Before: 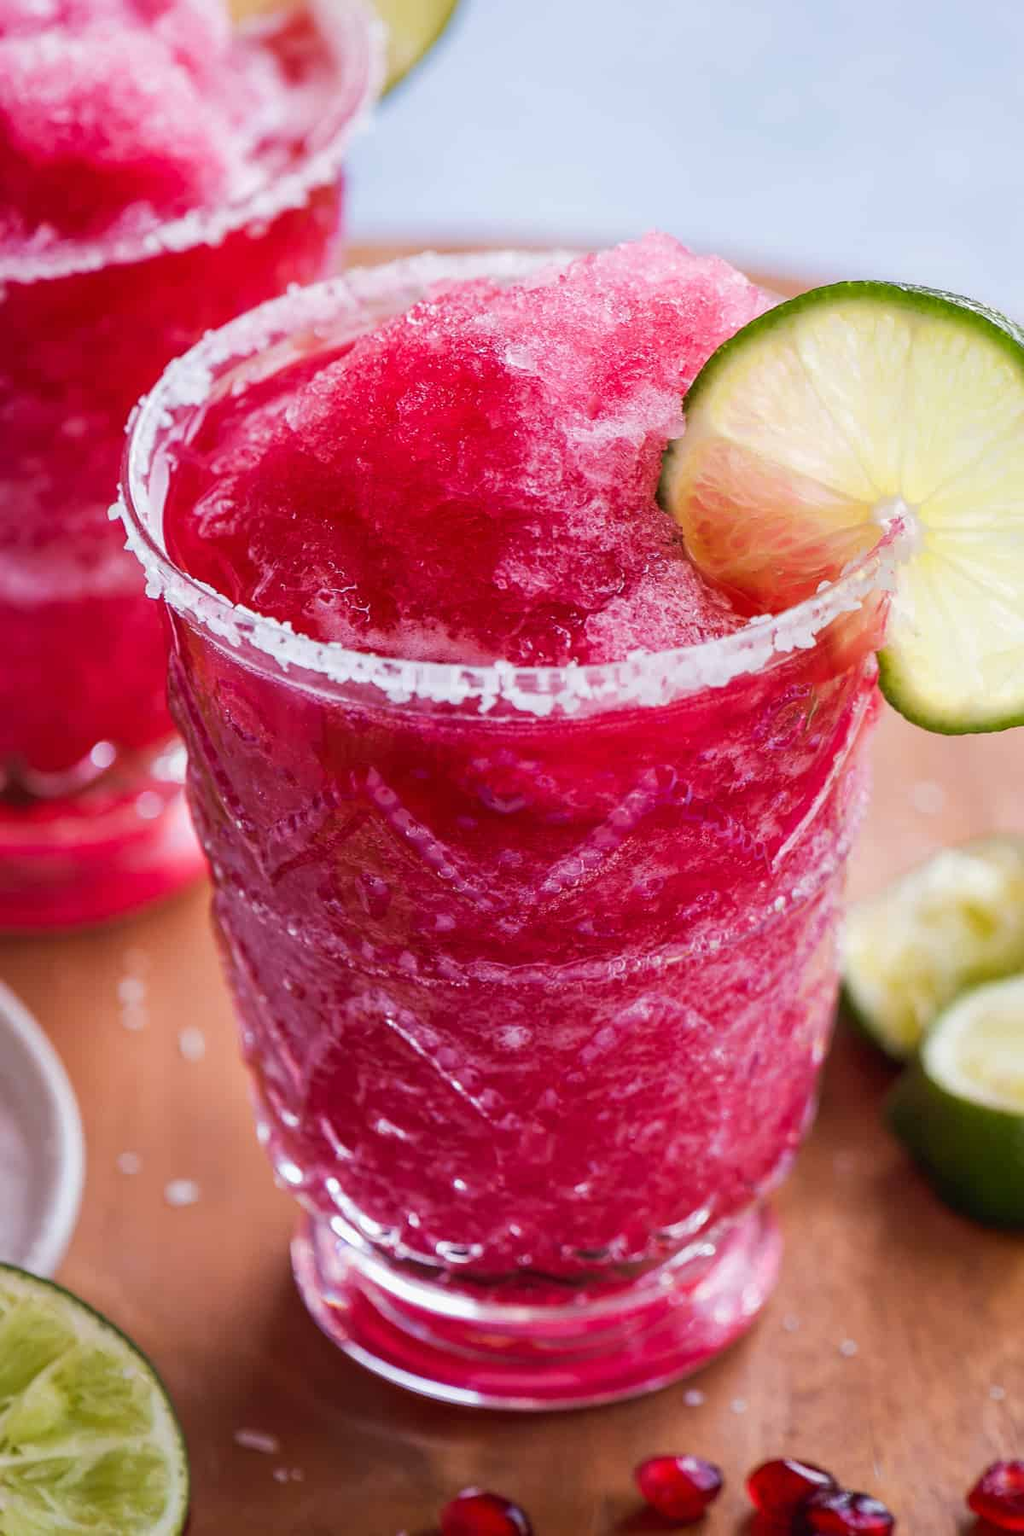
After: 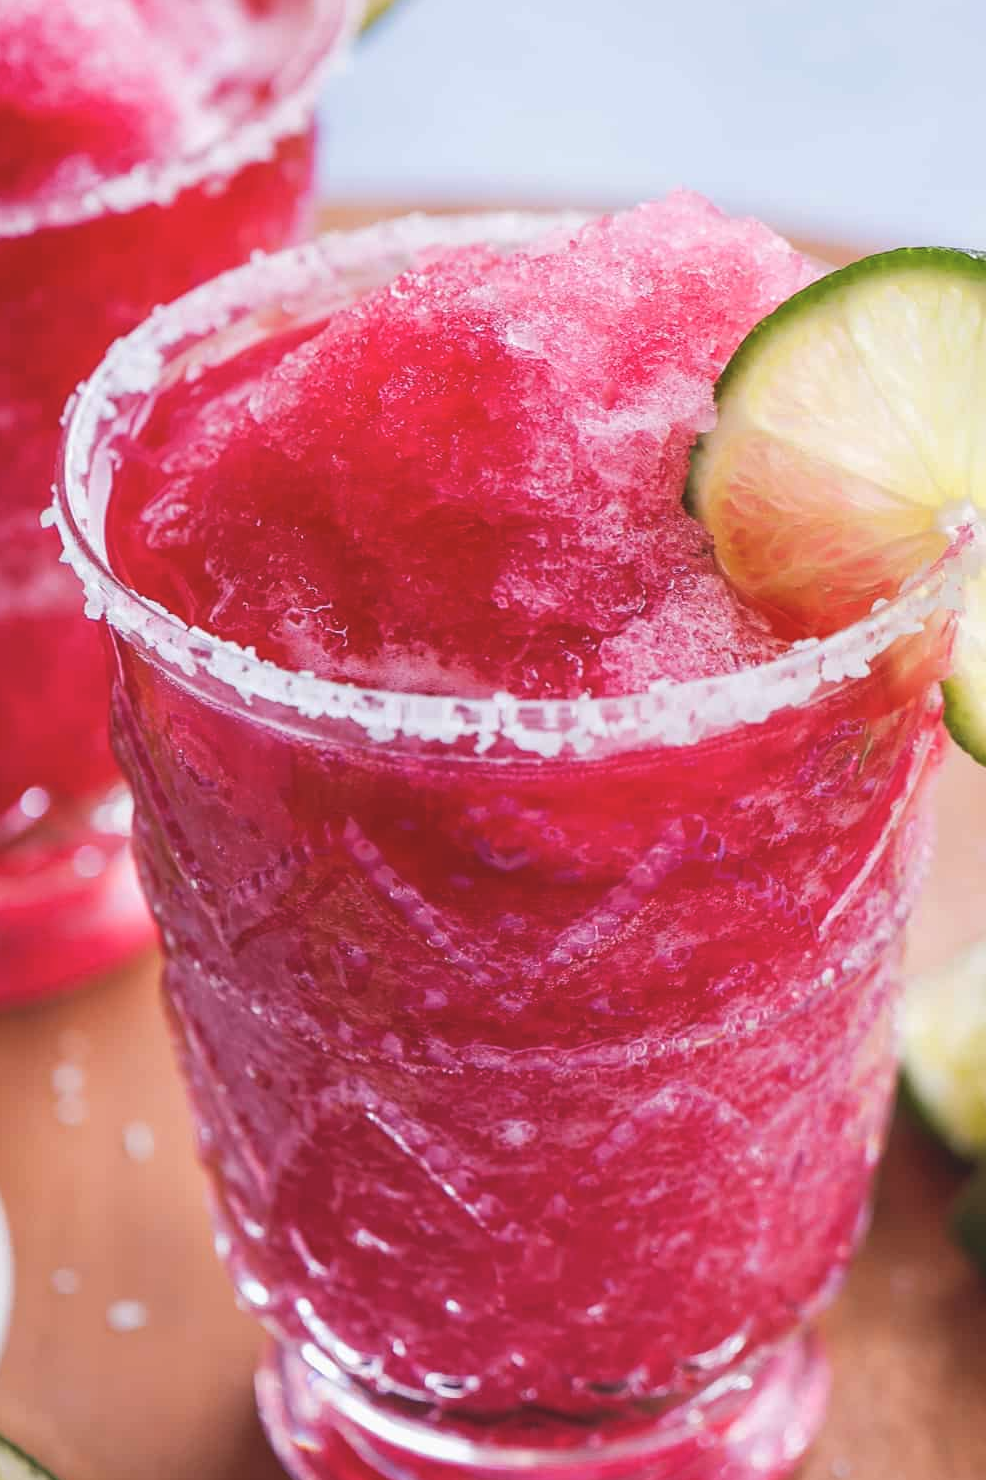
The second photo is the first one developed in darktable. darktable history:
color balance: lift [1.007, 1, 1, 1], gamma [1.097, 1, 1, 1]
crop and rotate: left 7.196%, top 4.574%, right 10.605%, bottom 13.178%
